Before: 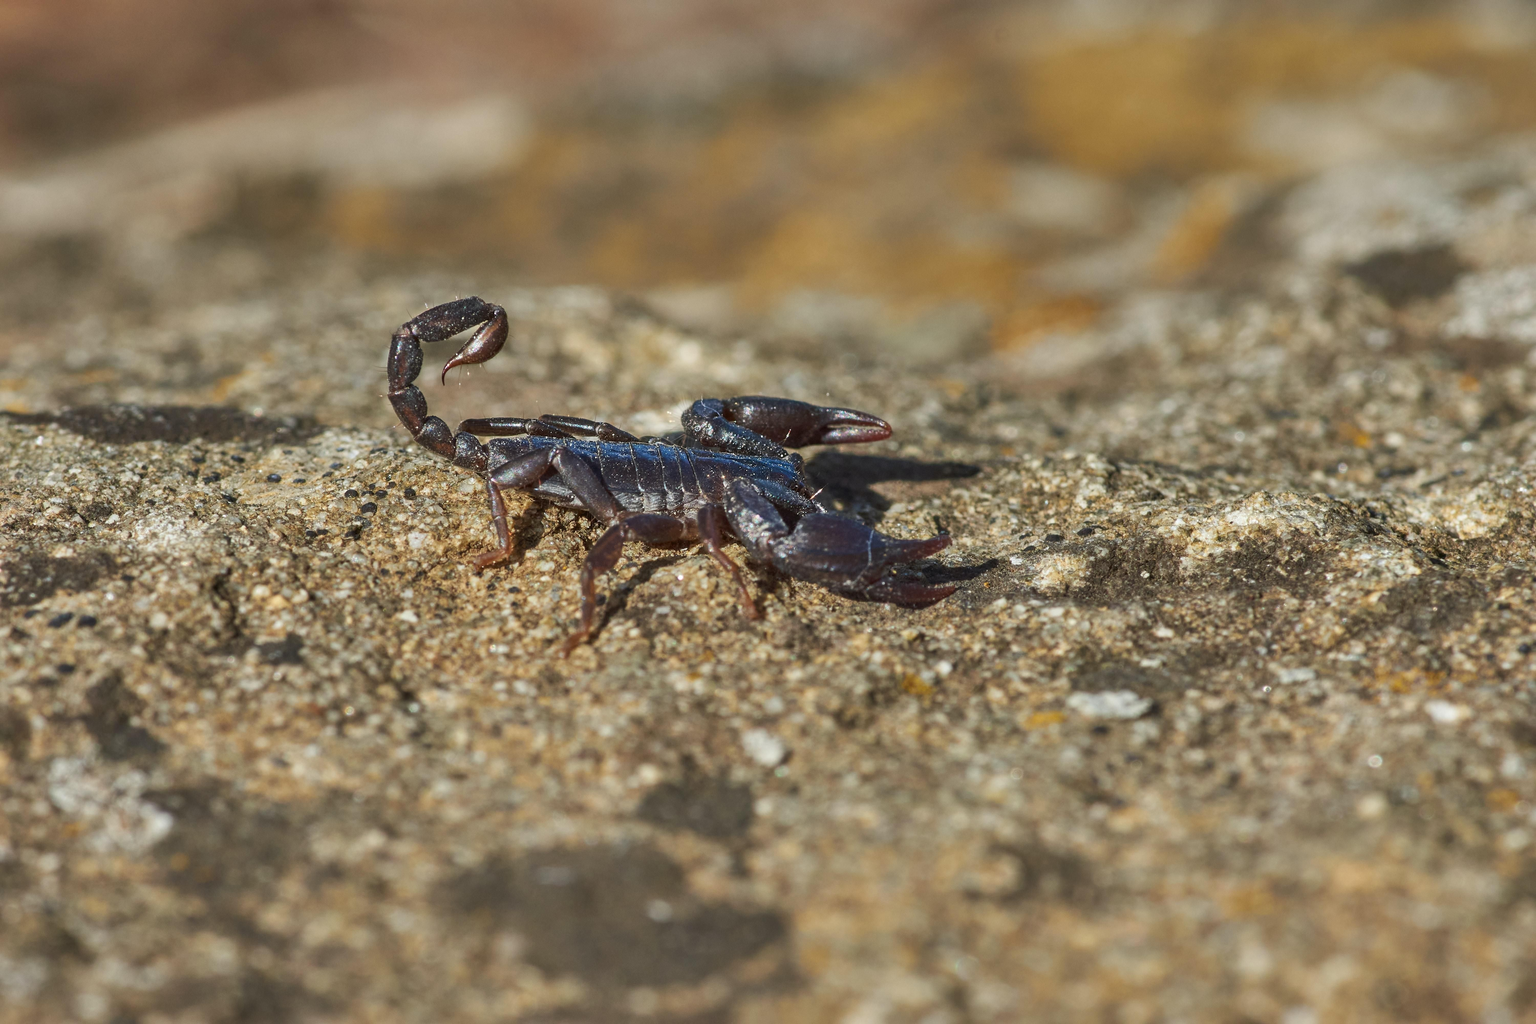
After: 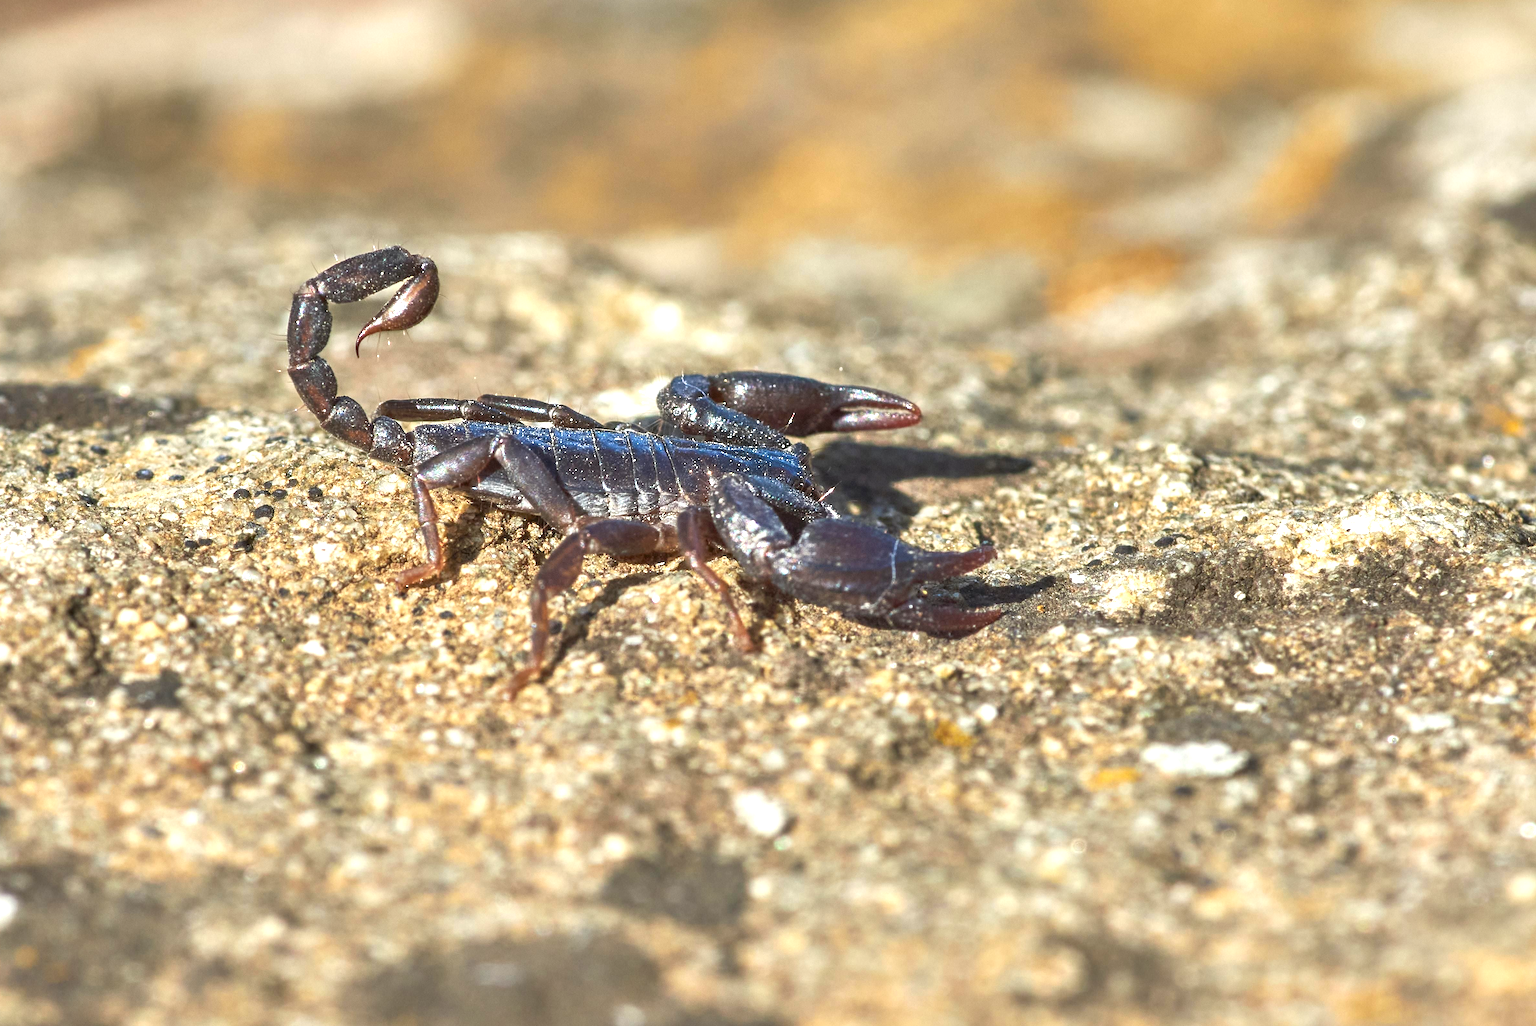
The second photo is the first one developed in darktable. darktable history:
exposure: black level correction 0, exposure 1.104 EV, compensate highlight preservation false
crop and rotate: left 10.376%, top 9.892%, right 10.082%, bottom 10.339%
